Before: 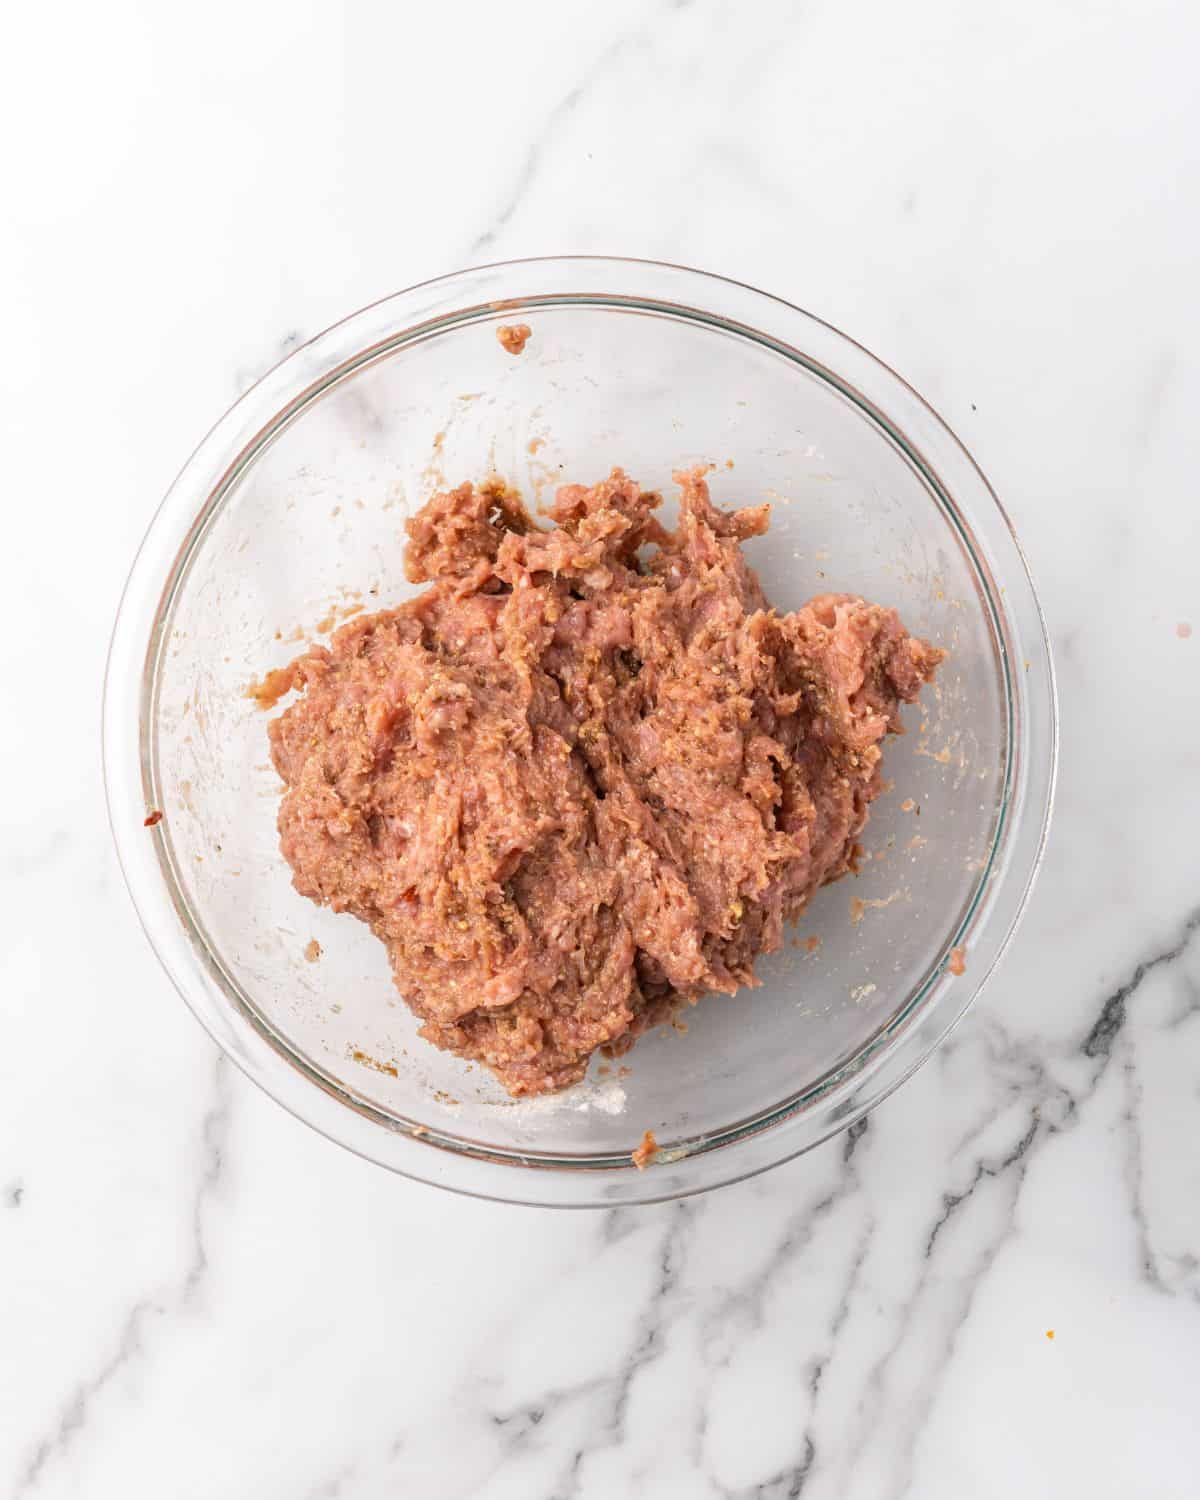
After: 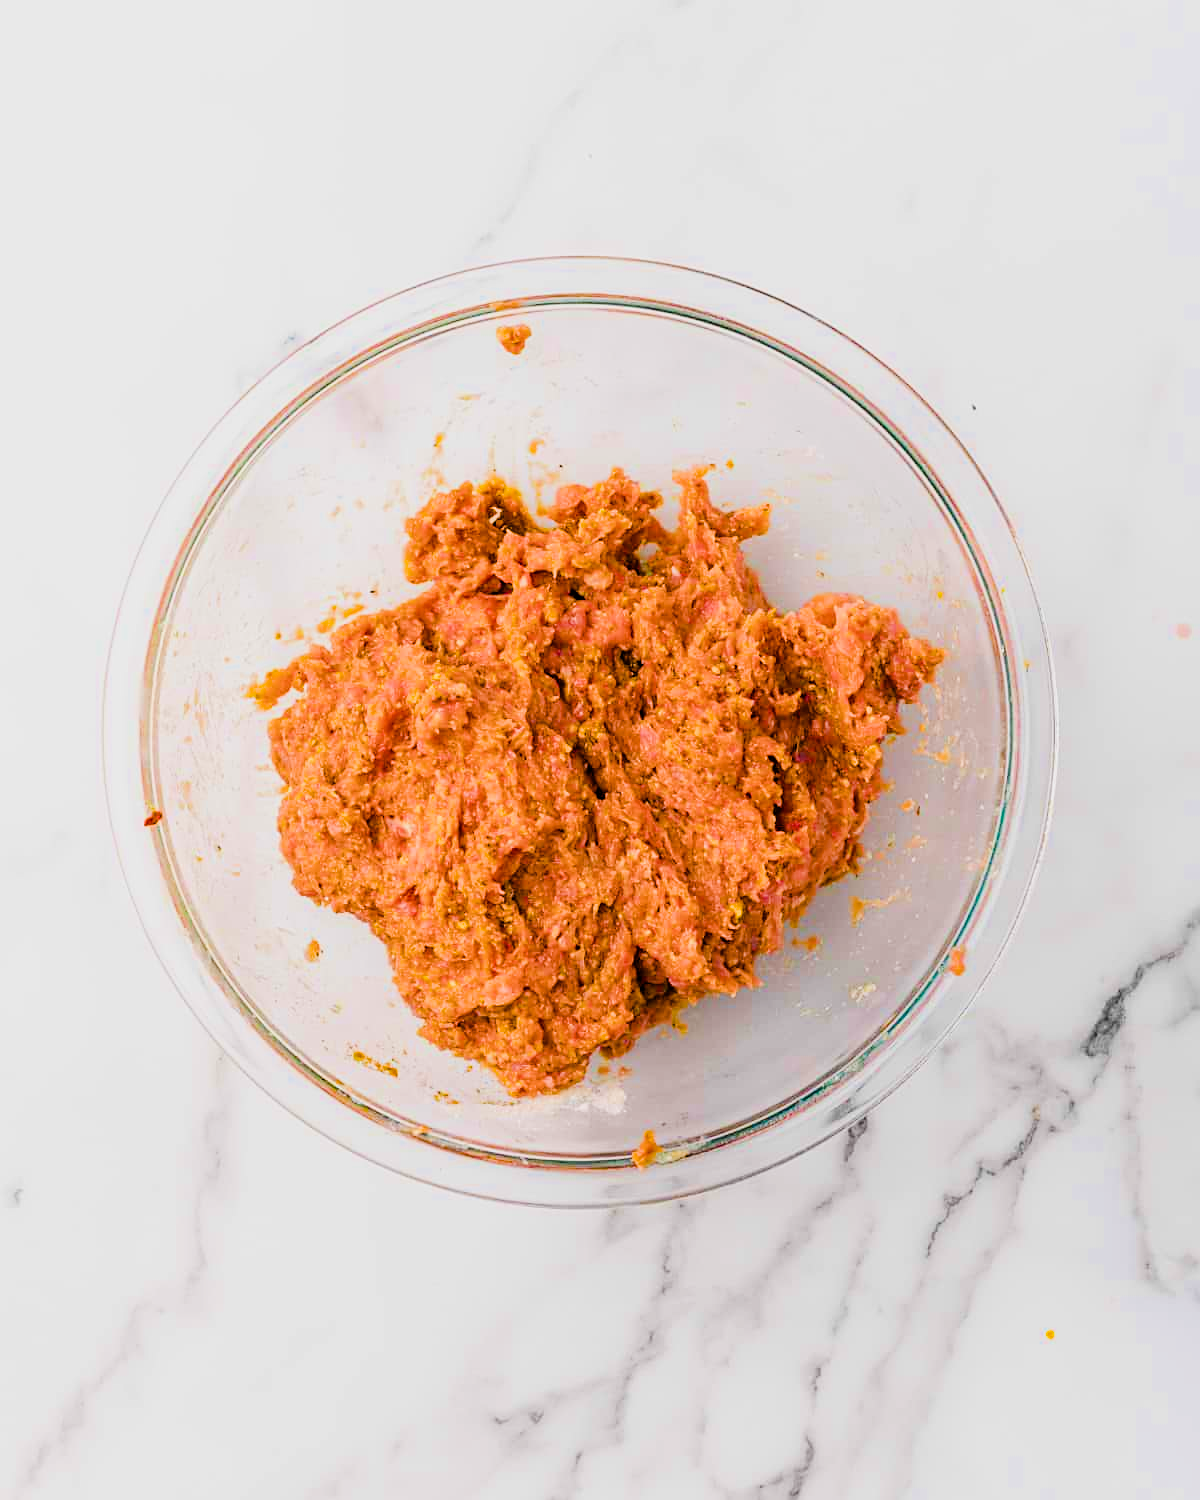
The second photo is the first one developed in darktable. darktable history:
sharpen: on, module defaults
filmic rgb: black relative exposure -6.98 EV, white relative exposure 5.63 EV, hardness 2.86
exposure: exposure 0.02 EV, compensate highlight preservation false
color balance rgb: linear chroma grading › global chroma 42%, perceptual saturation grading › global saturation 42%, perceptual brilliance grading › global brilliance 25%, global vibrance 33%
